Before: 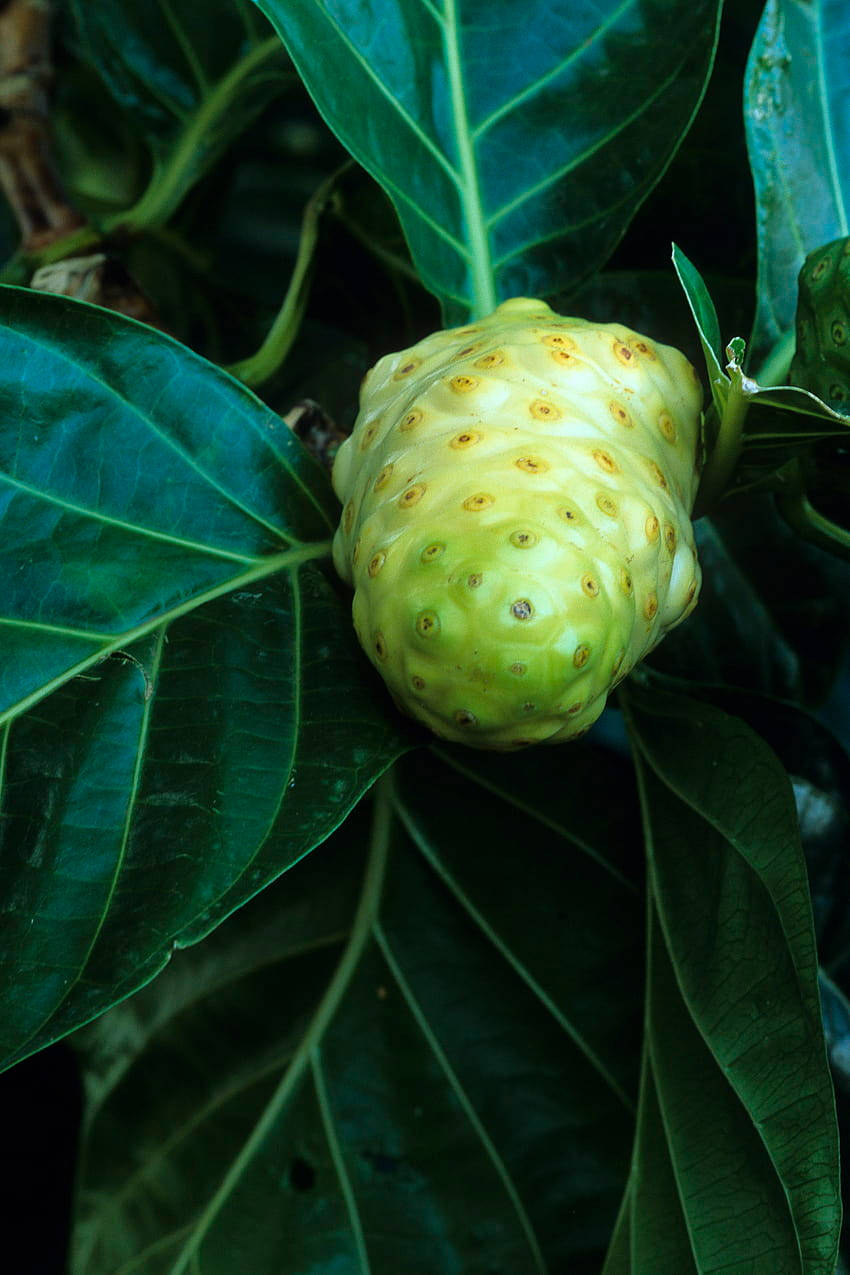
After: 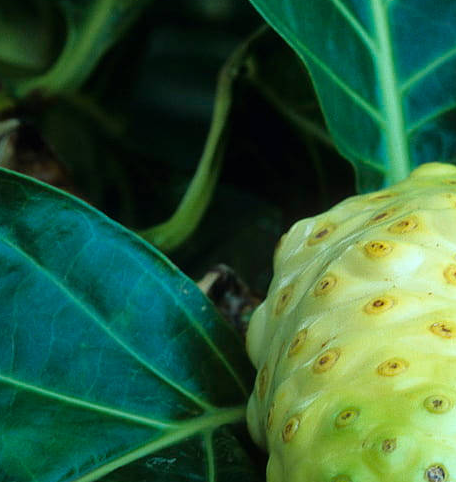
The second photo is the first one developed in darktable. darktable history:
white balance: red 0.982, blue 1.018
crop: left 10.121%, top 10.631%, right 36.218%, bottom 51.526%
